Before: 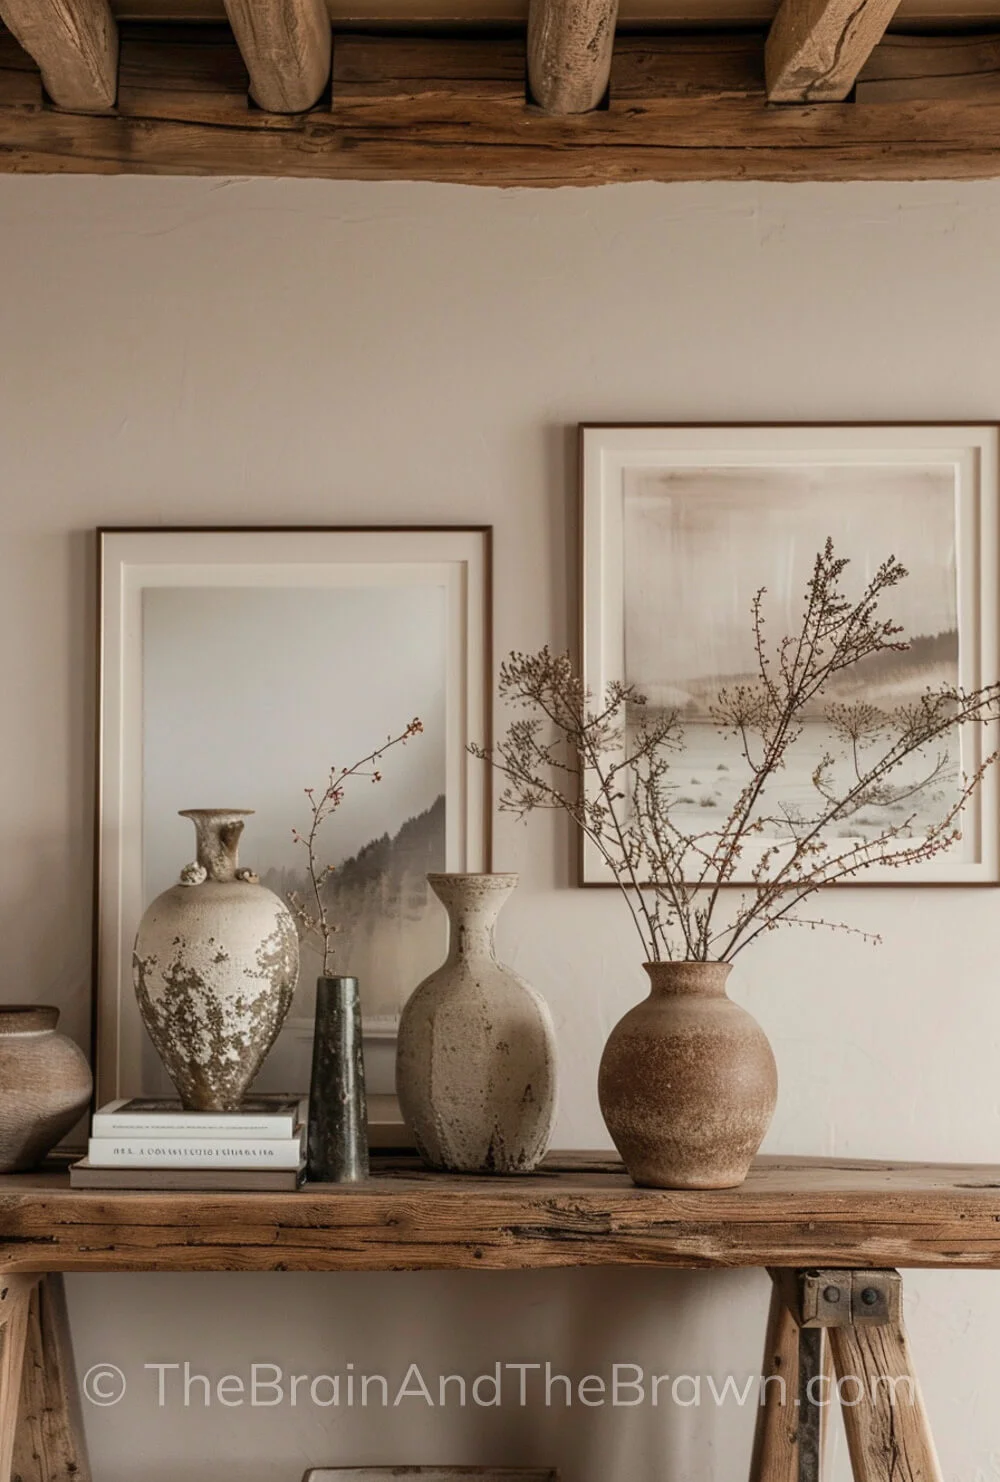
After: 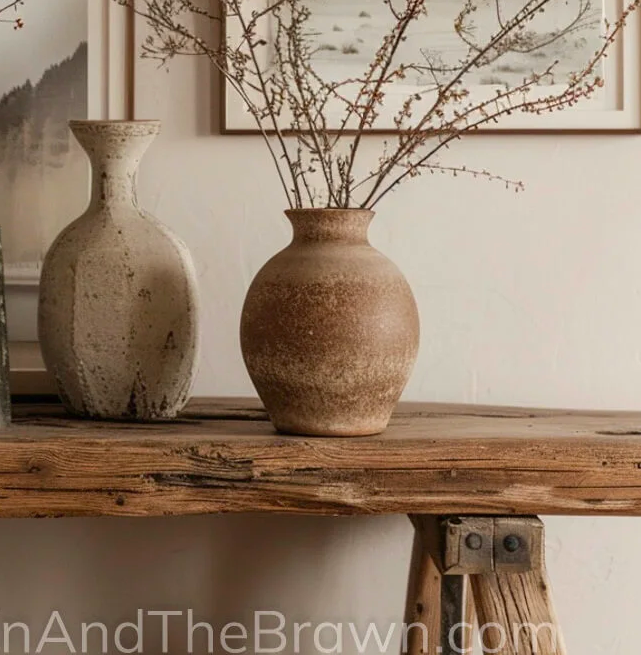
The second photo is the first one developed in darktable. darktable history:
contrast brightness saturation: saturation 0.181
crop and rotate: left 35.848%, top 50.828%, bottom 4.911%
